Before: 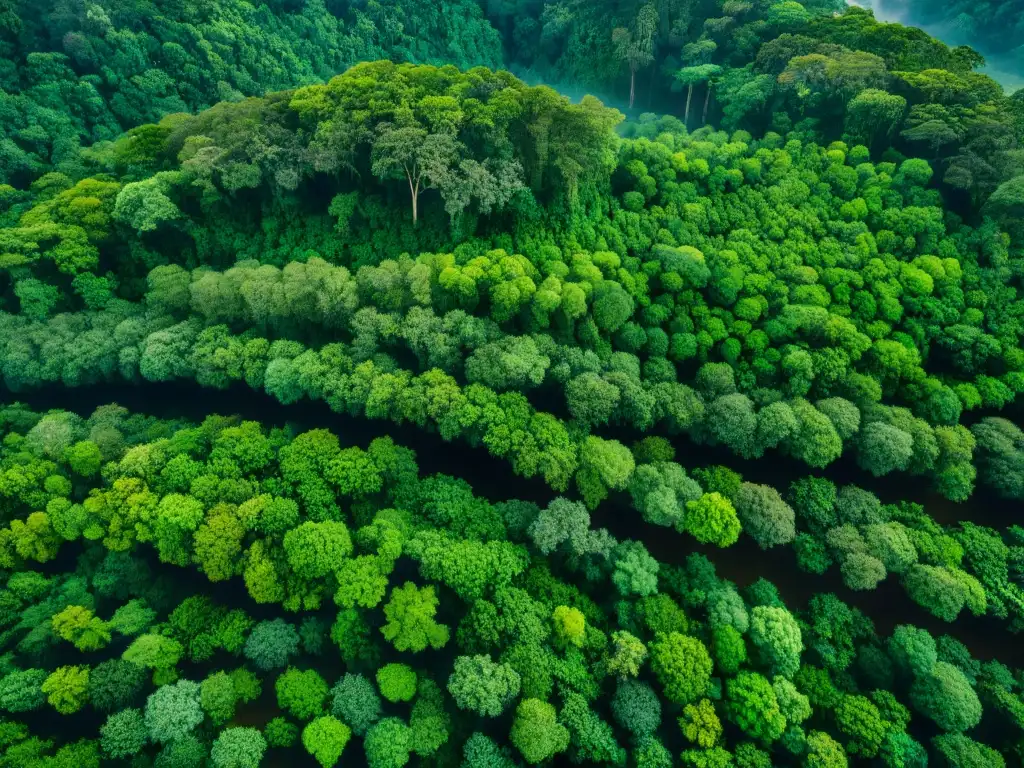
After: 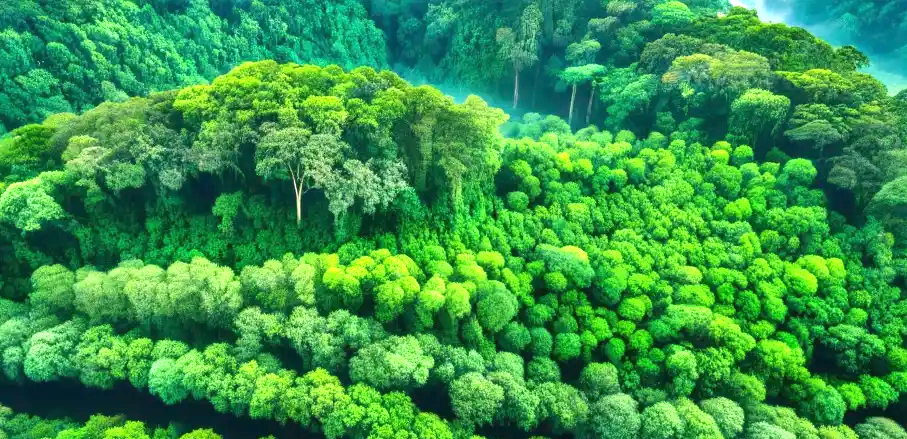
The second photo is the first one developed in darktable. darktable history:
exposure: black level correction 0, exposure 1.377 EV, compensate highlight preservation false
crop and rotate: left 11.33%, bottom 42.783%
